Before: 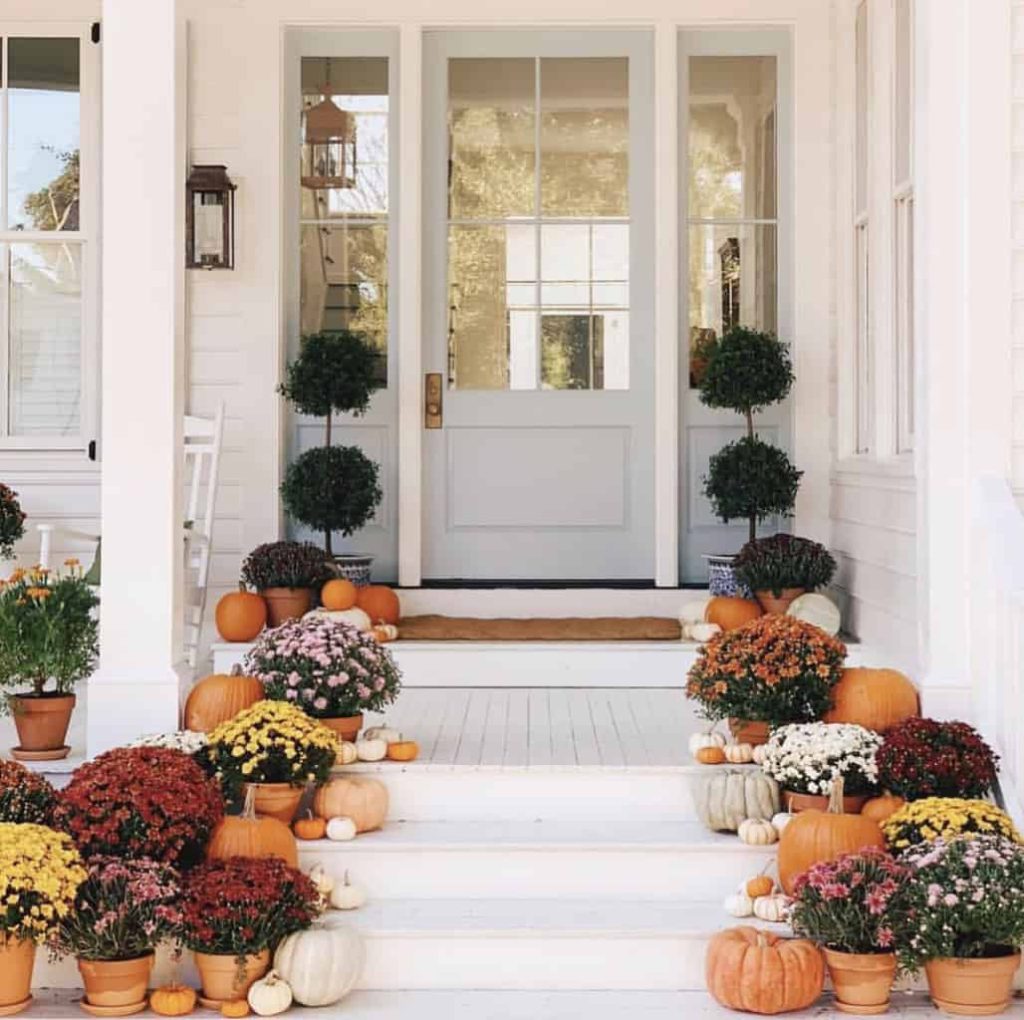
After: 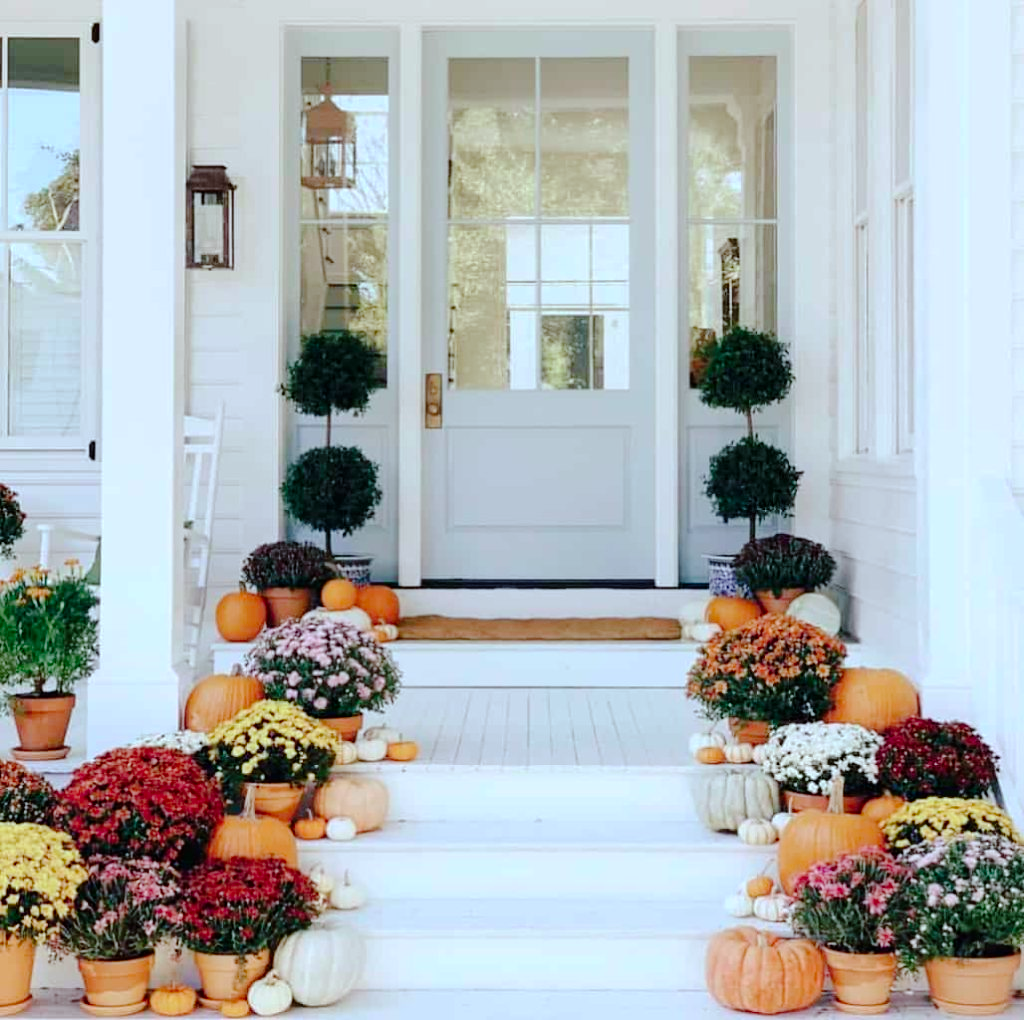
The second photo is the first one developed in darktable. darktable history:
tone curve: curves: ch0 [(0, 0) (0.004, 0) (0.133, 0.076) (0.325, 0.362) (0.879, 0.885) (1, 1)], preserve colors none
color calibration: output R [0.948, 0.091, -0.04, 0], output G [-0.3, 1.384, -0.085, 0], output B [-0.108, 0.061, 1.08, 0], illuminant F (fluorescent), F source F9 (Cool White Deluxe 4150 K) – high CRI, x 0.375, y 0.373, temperature 4152.11 K
